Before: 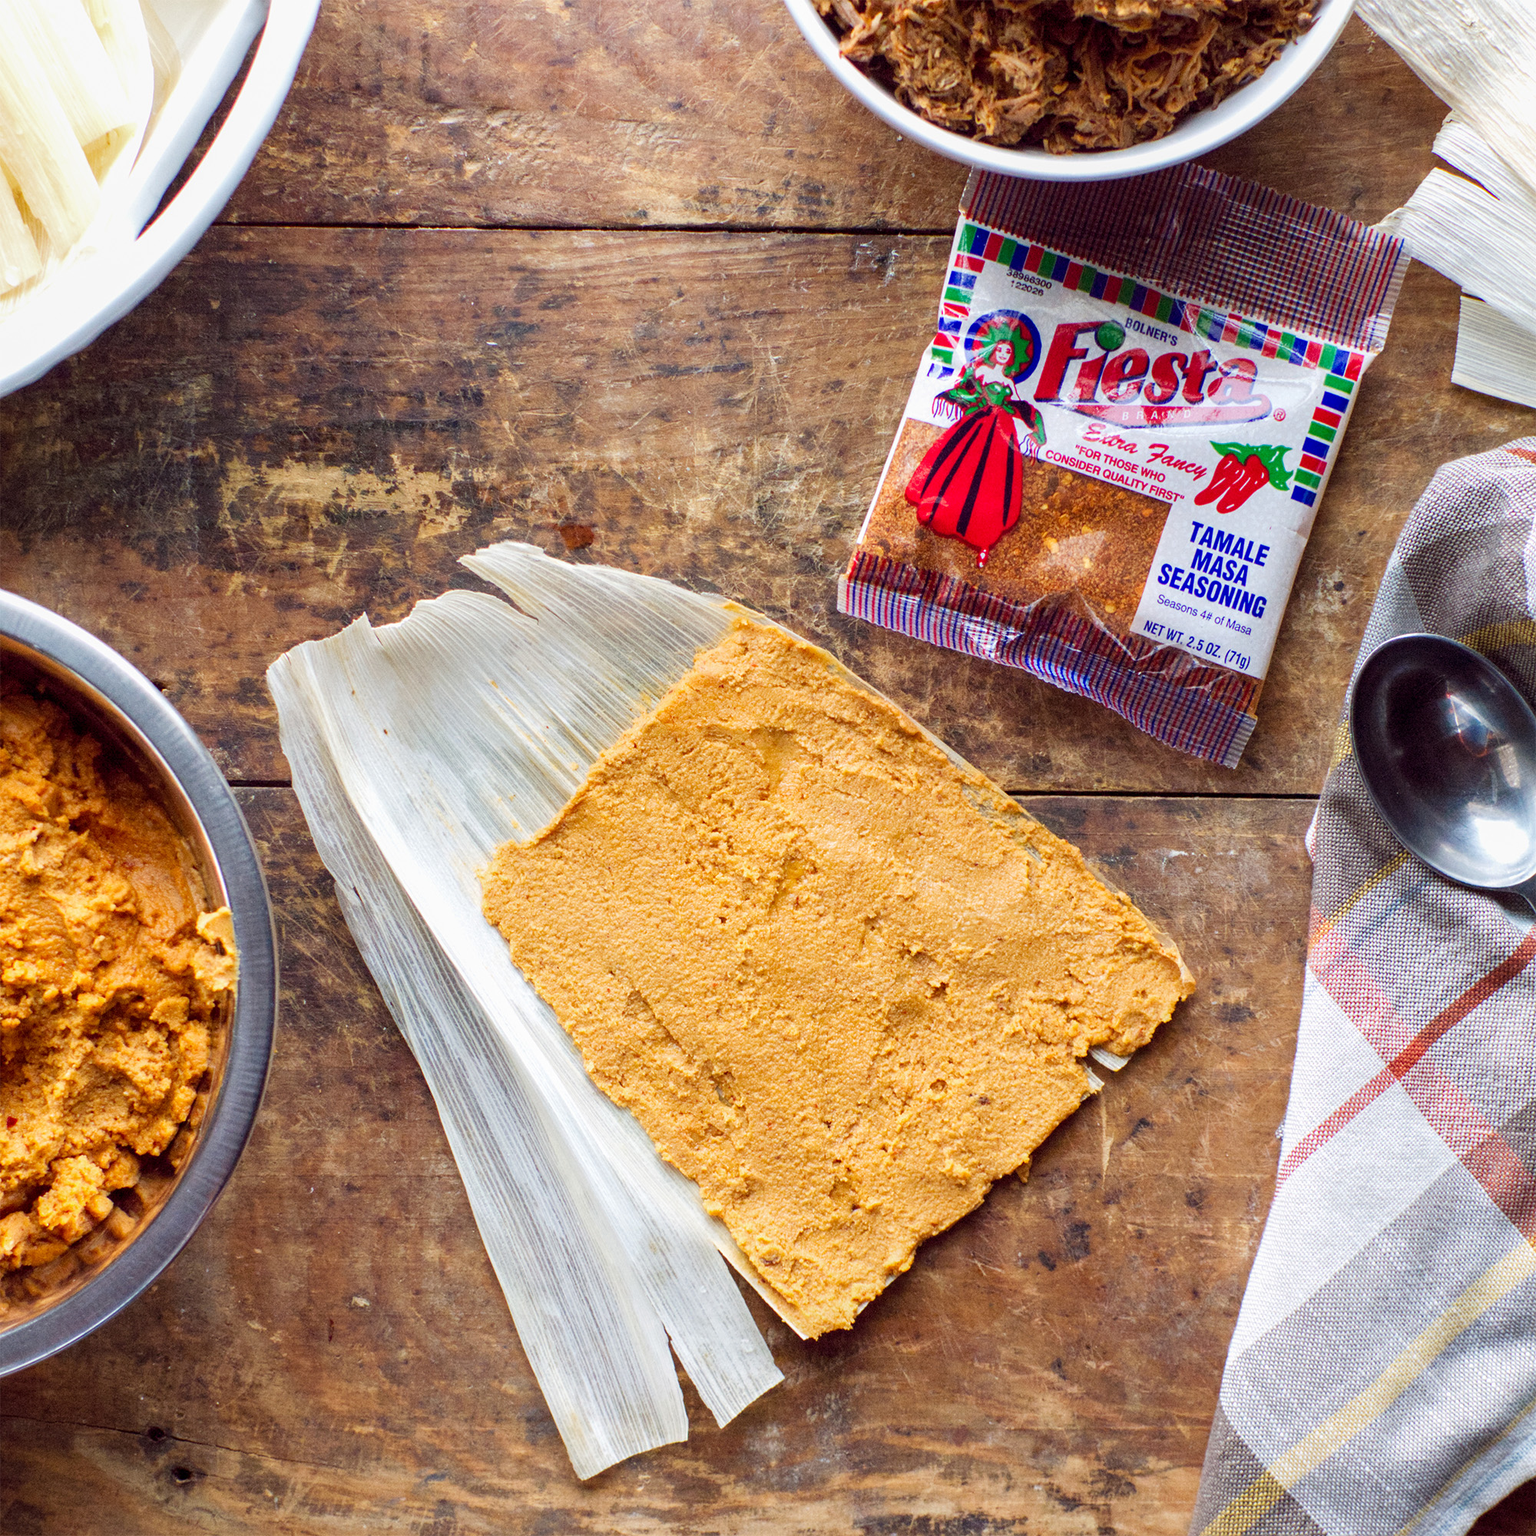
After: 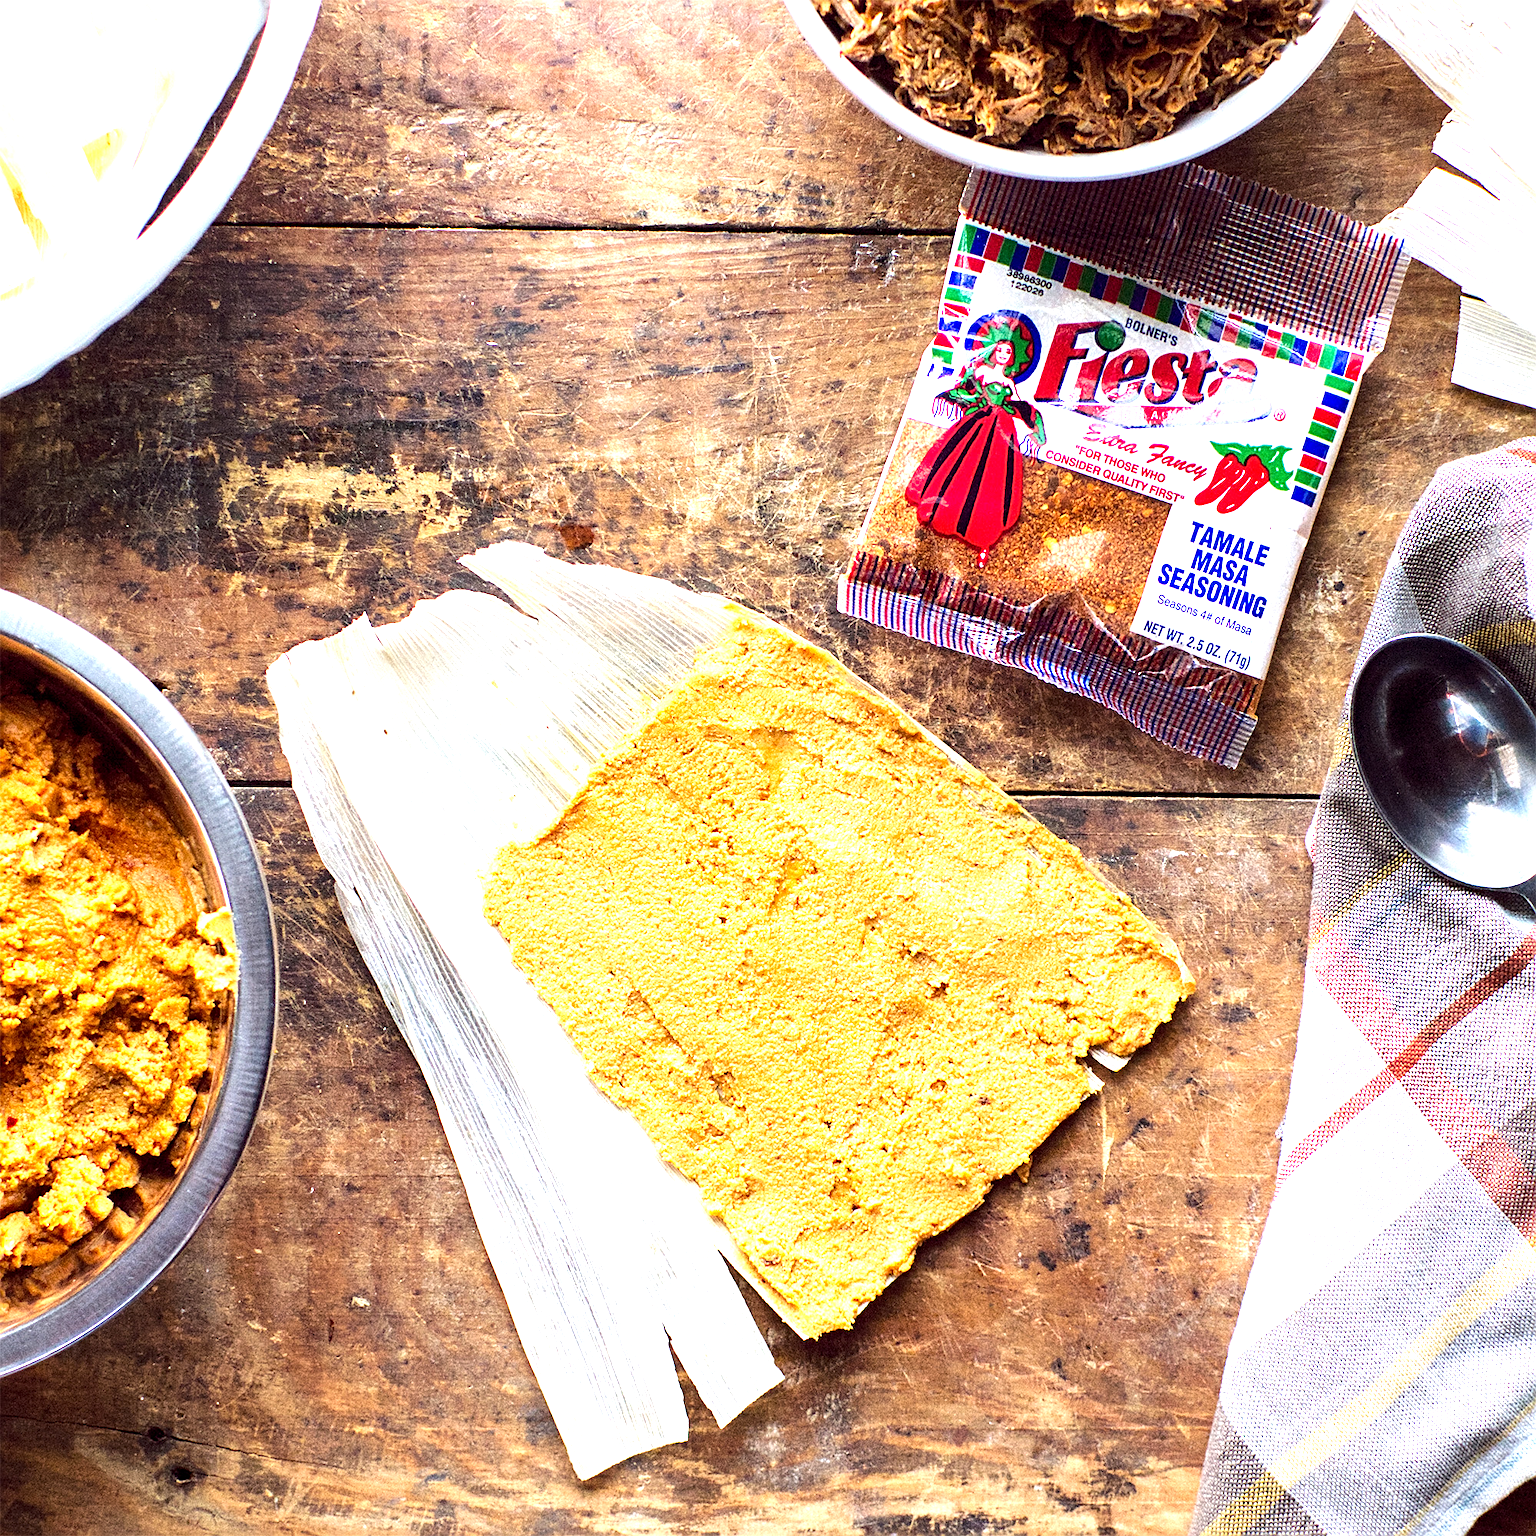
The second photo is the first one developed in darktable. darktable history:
sharpen: on, module defaults
exposure: black level correction 0.001, exposure 0.5 EV, compensate exposure bias true, compensate highlight preservation false
tone equalizer: -8 EV -0.75 EV, -7 EV -0.7 EV, -6 EV -0.6 EV, -5 EV -0.4 EV, -3 EV 0.4 EV, -2 EV 0.6 EV, -1 EV 0.7 EV, +0 EV 0.75 EV, edges refinement/feathering 500, mask exposure compensation -1.57 EV, preserve details no
